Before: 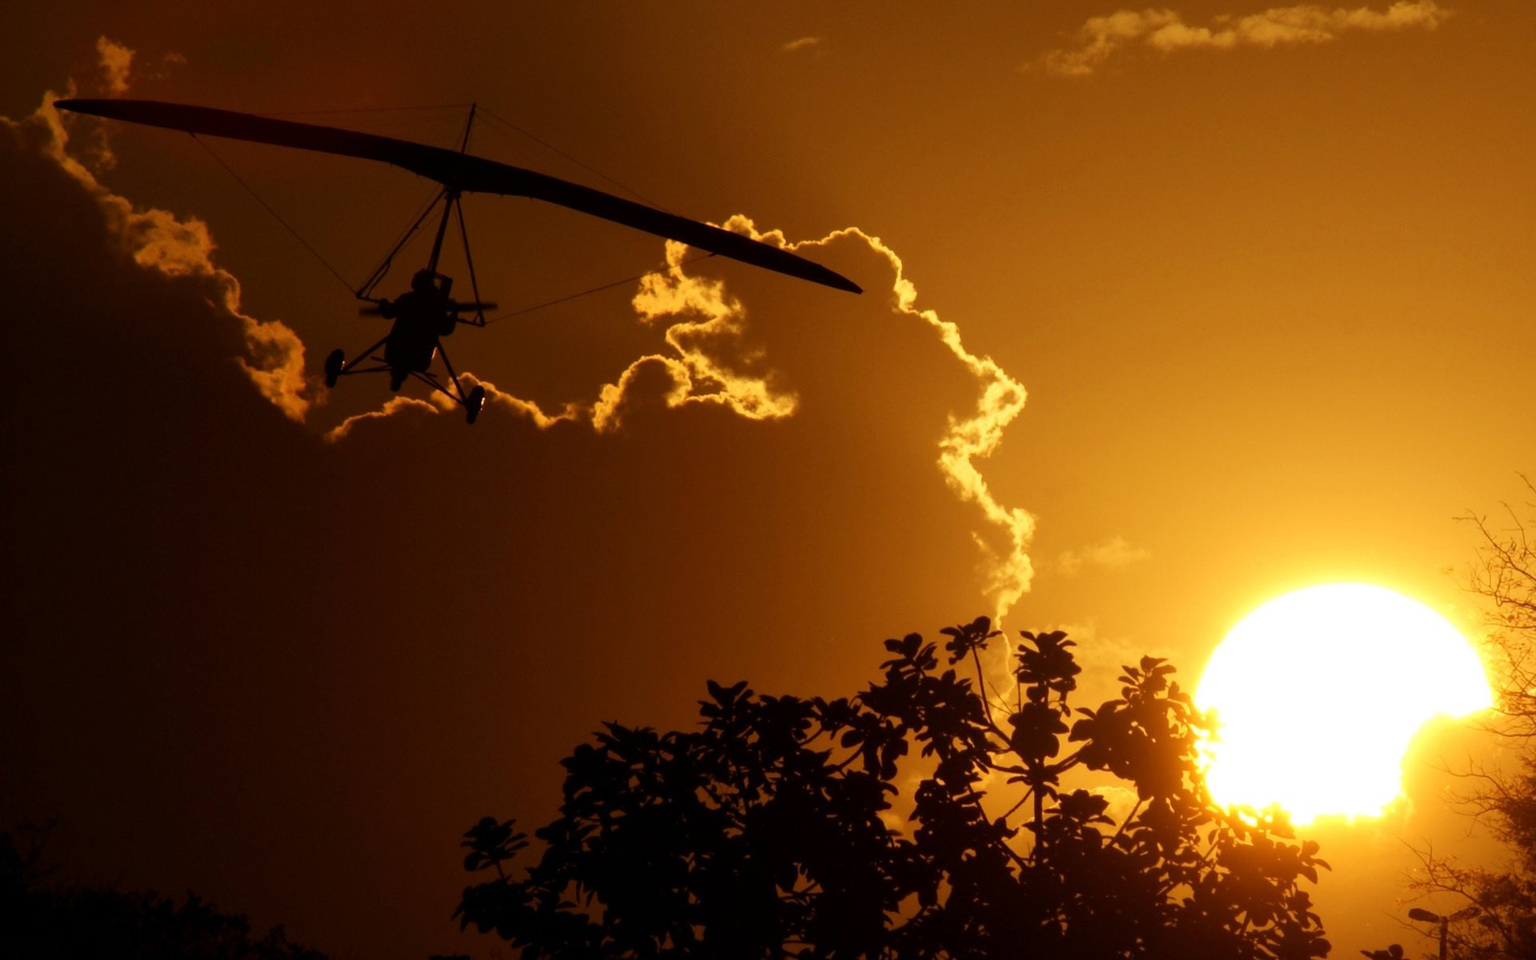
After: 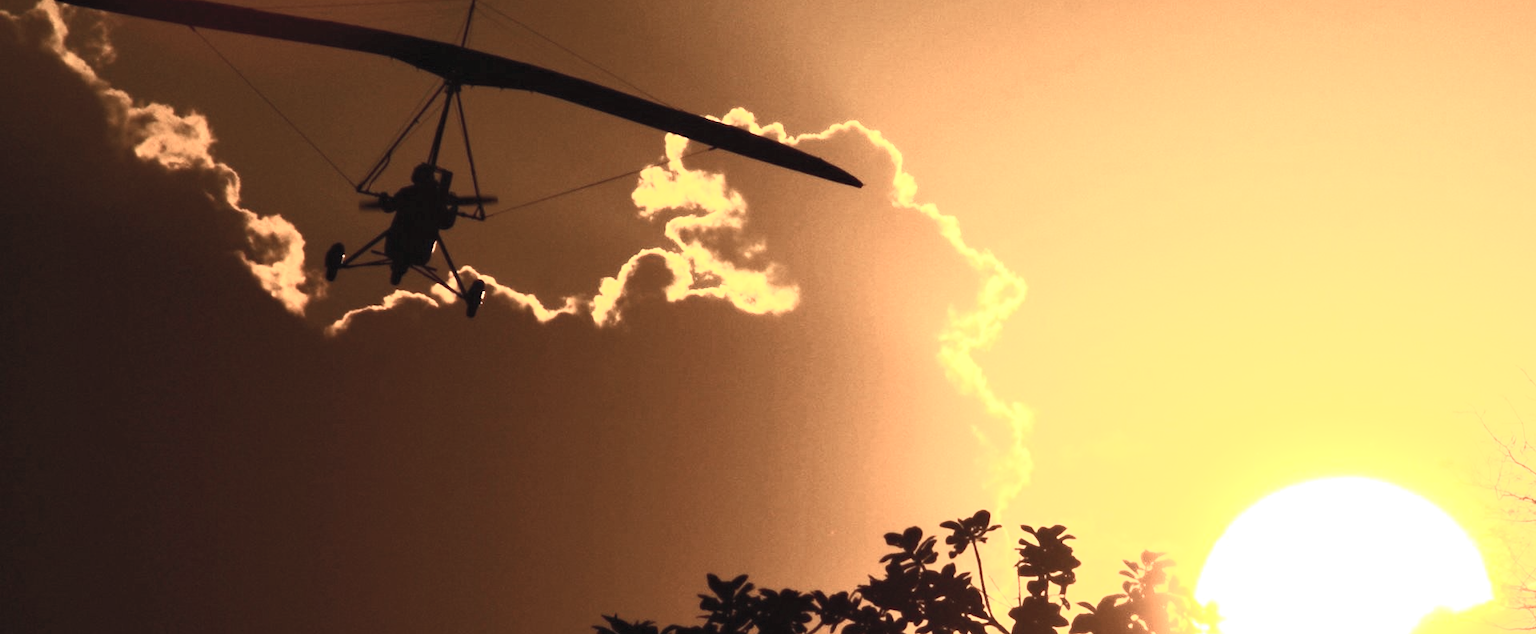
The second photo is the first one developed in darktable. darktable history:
crop: top 11.146%, bottom 22.718%
exposure: black level correction 0, exposure 0.845 EV, compensate highlight preservation false
contrast brightness saturation: contrast 0.568, brightness 0.571, saturation -0.341
haze removal: compatibility mode true, adaptive false
